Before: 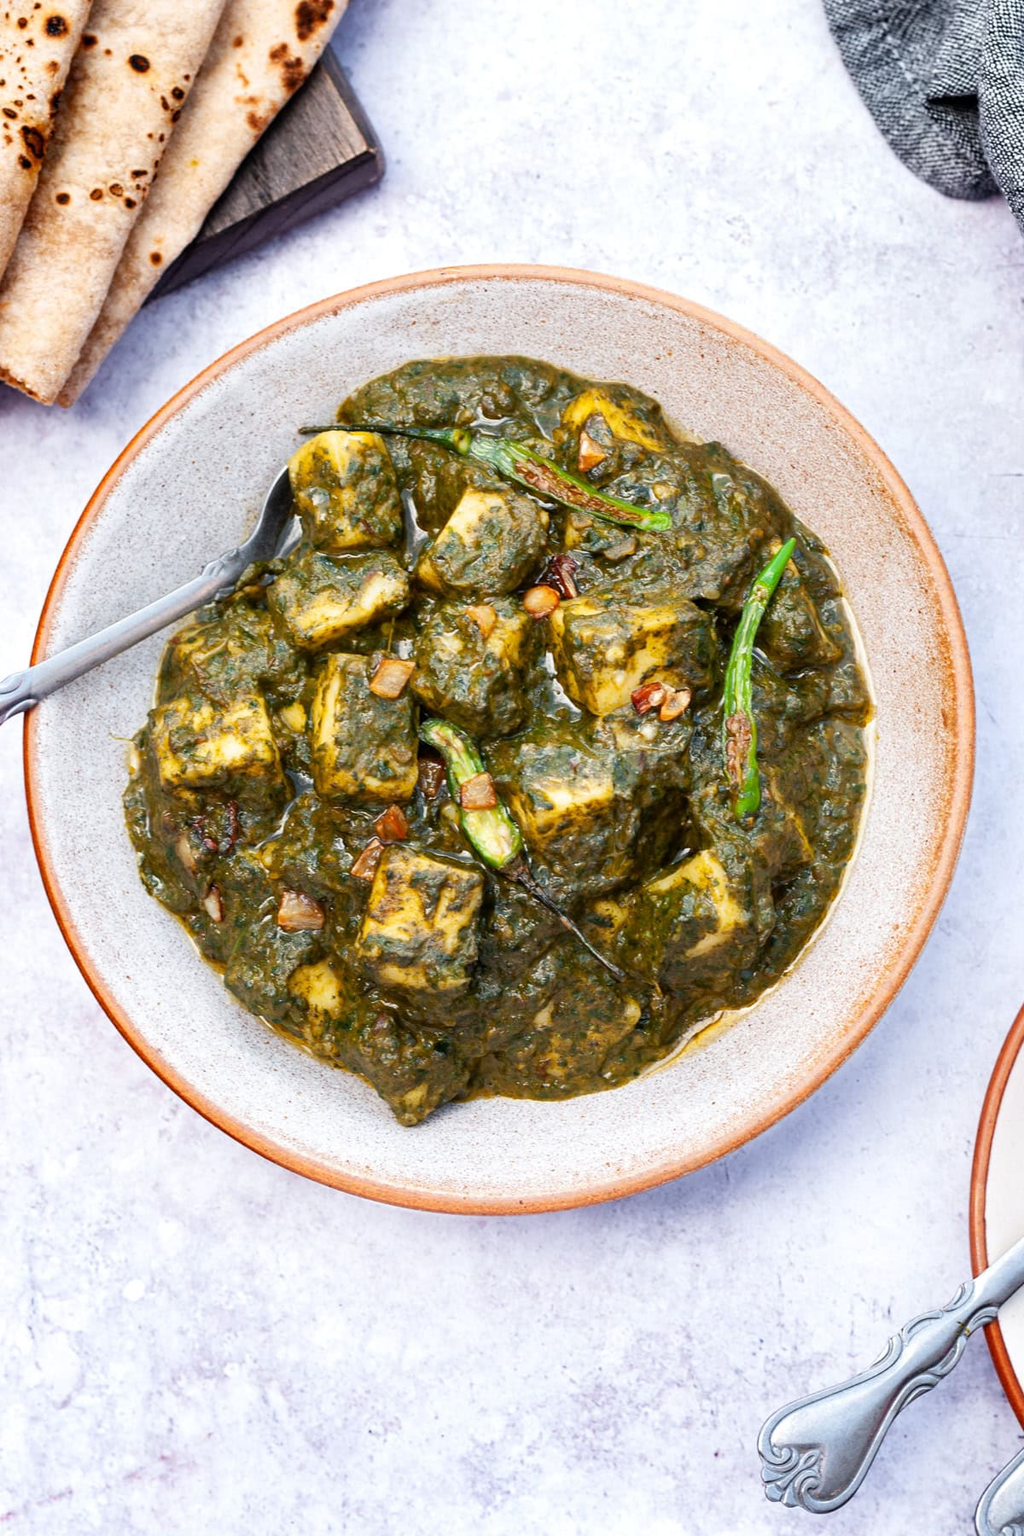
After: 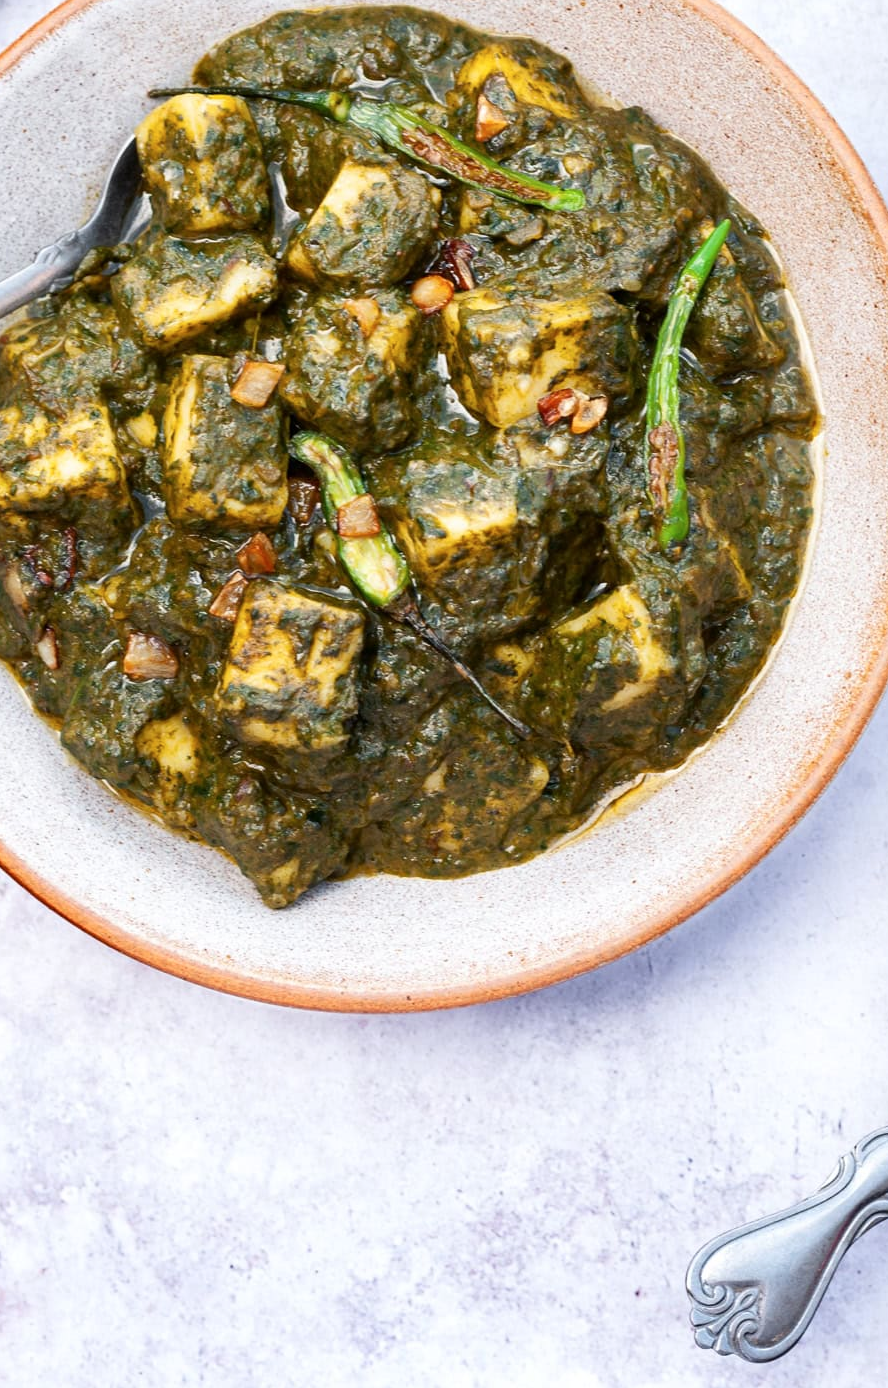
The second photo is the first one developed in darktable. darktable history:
color correction: saturation 0.8
crop: left 16.871%, top 22.857%, right 9.116%
contrast brightness saturation: contrast 0.08, saturation 0.2
